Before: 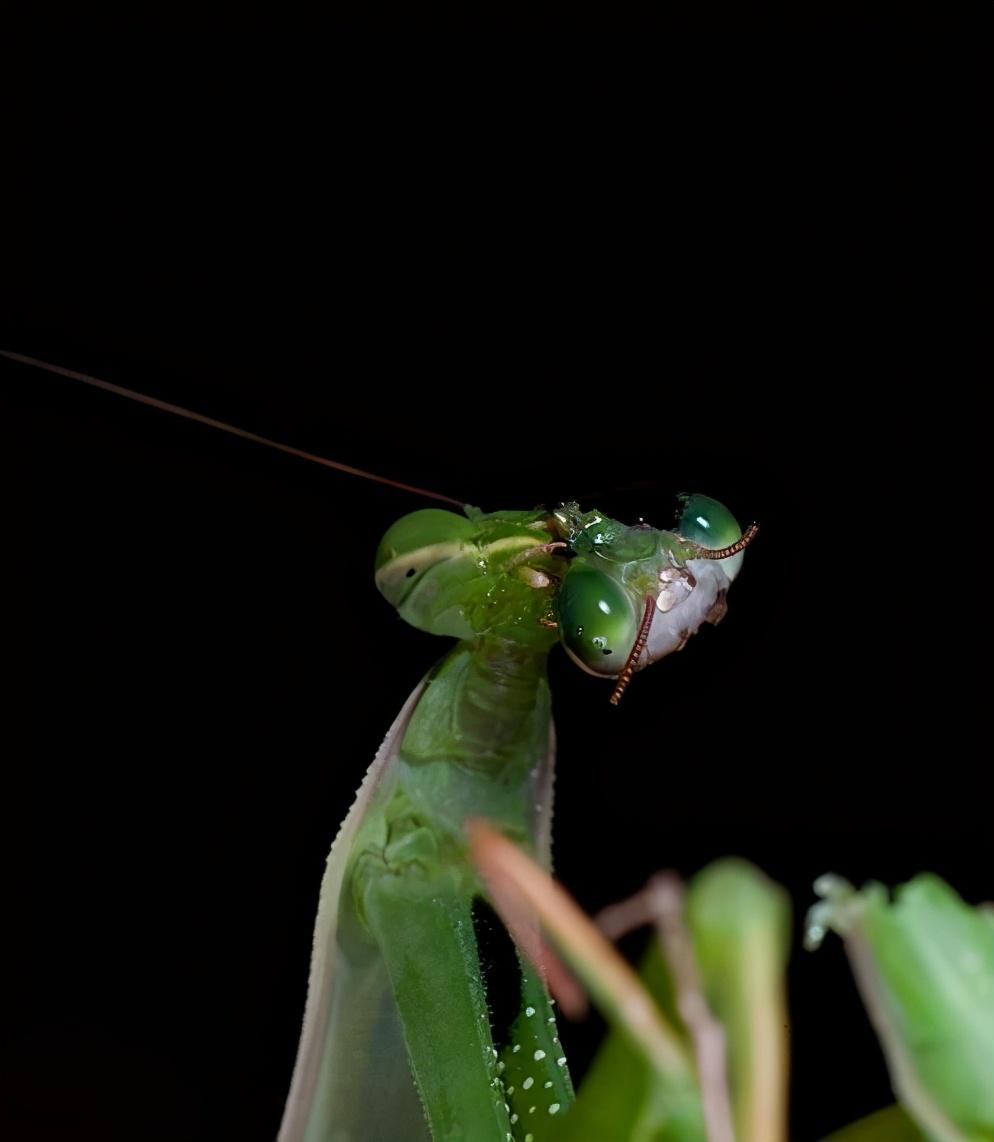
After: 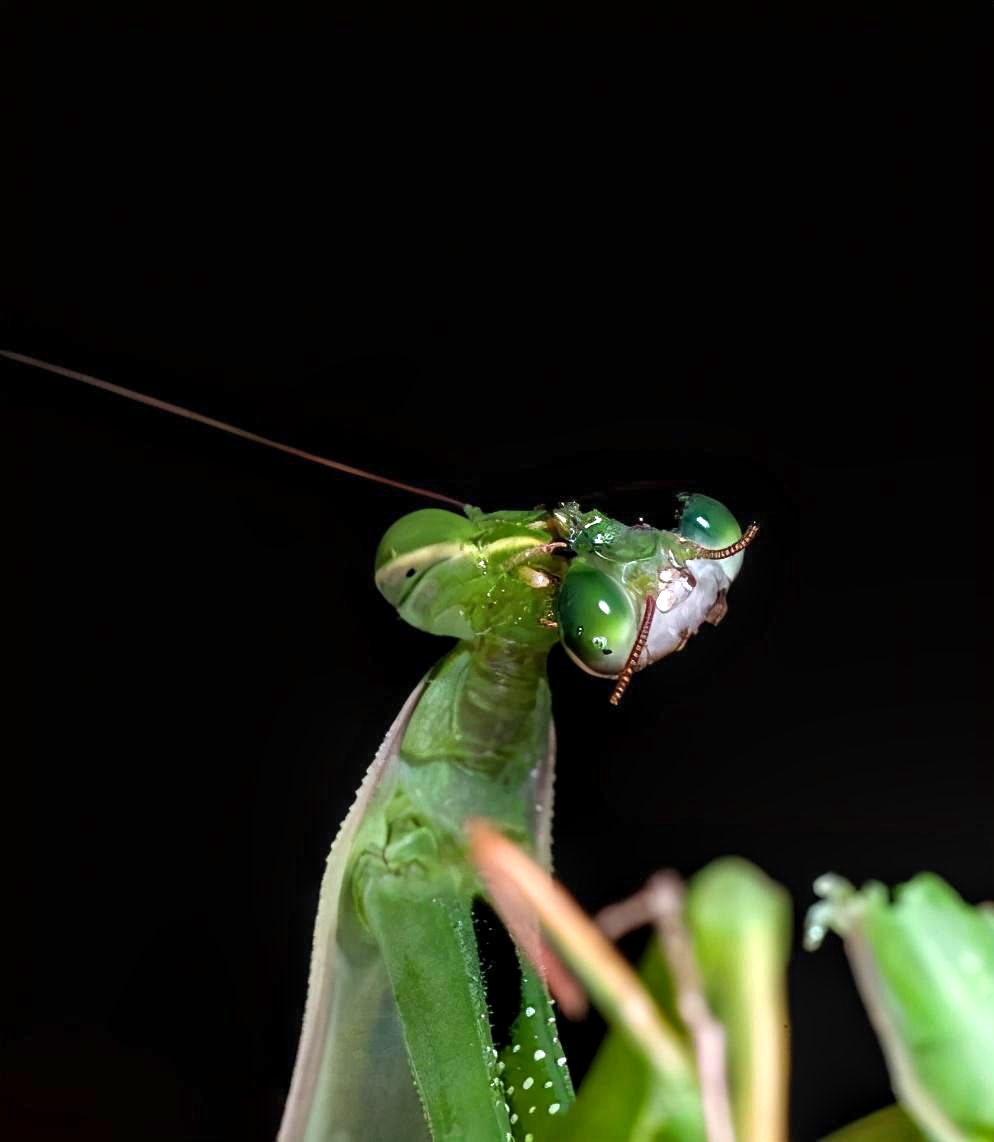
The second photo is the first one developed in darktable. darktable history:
local contrast: detail 130%
exposure: exposure 1 EV, compensate exposure bias true, compensate highlight preservation false
